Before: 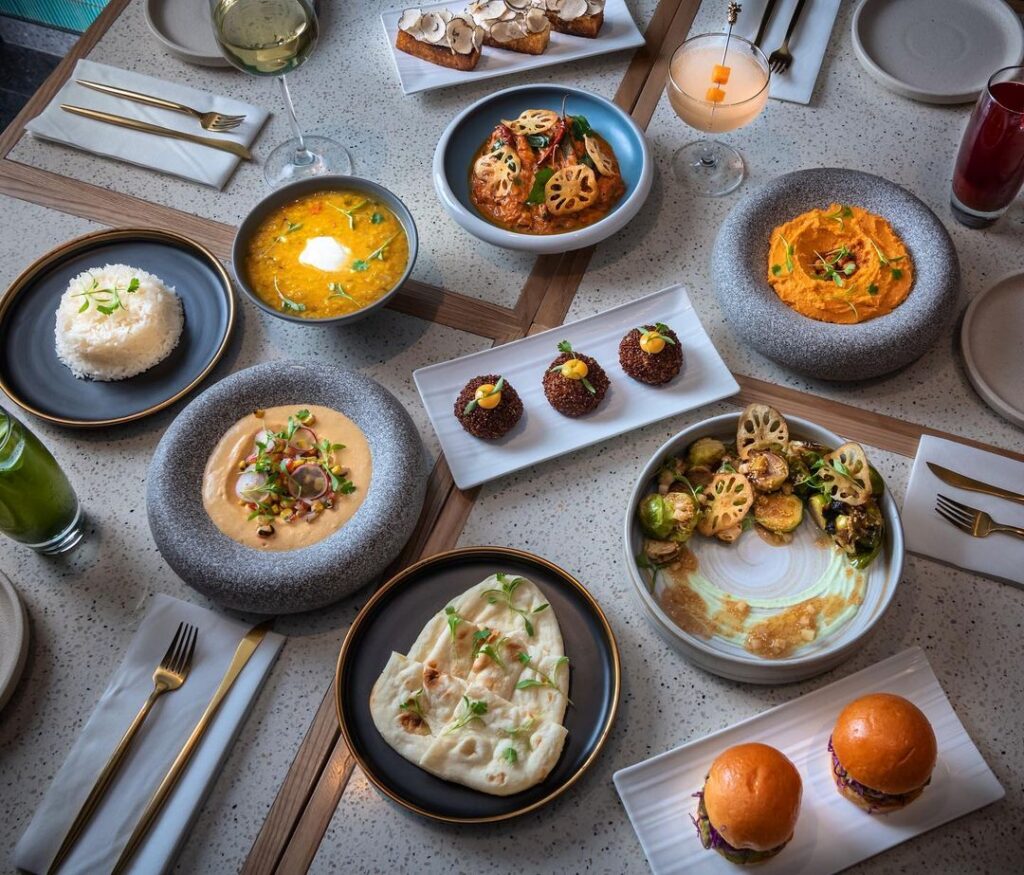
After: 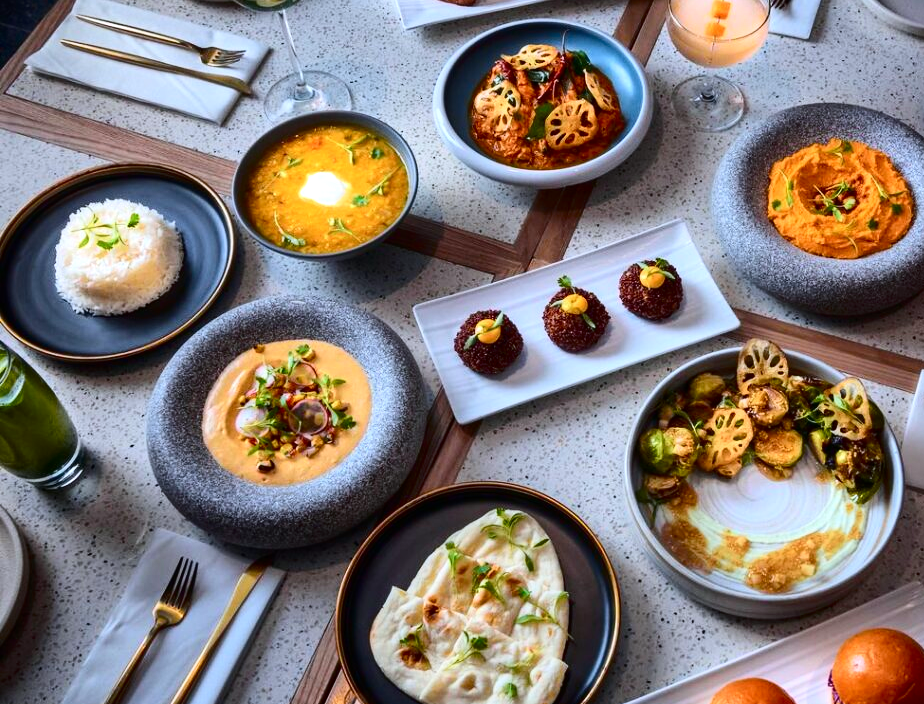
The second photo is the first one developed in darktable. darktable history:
white balance: red 0.974, blue 1.044
tone curve: curves: ch0 [(0, 0) (0.126, 0.061) (0.338, 0.285) (0.494, 0.518) (0.703, 0.762) (1, 1)]; ch1 [(0, 0) (0.364, 0.322) (0.443, 0.441) (0.5, 0.501) (0.55, 0.578) (1, 1)]; ch2 [(0, 0) (0.44, 0.424) (0.501, 0.499) (0.557, 0.564) (0.613, 0.682) (0.707, 0.746) (1, 1)], color space Lab, independent channels, preserve colors none
shadows and highlights: shadows -12.5, white point adjustment 4, highlights 28.33
crop: top 7.49%, right 9.717%, bottom 11.943%
